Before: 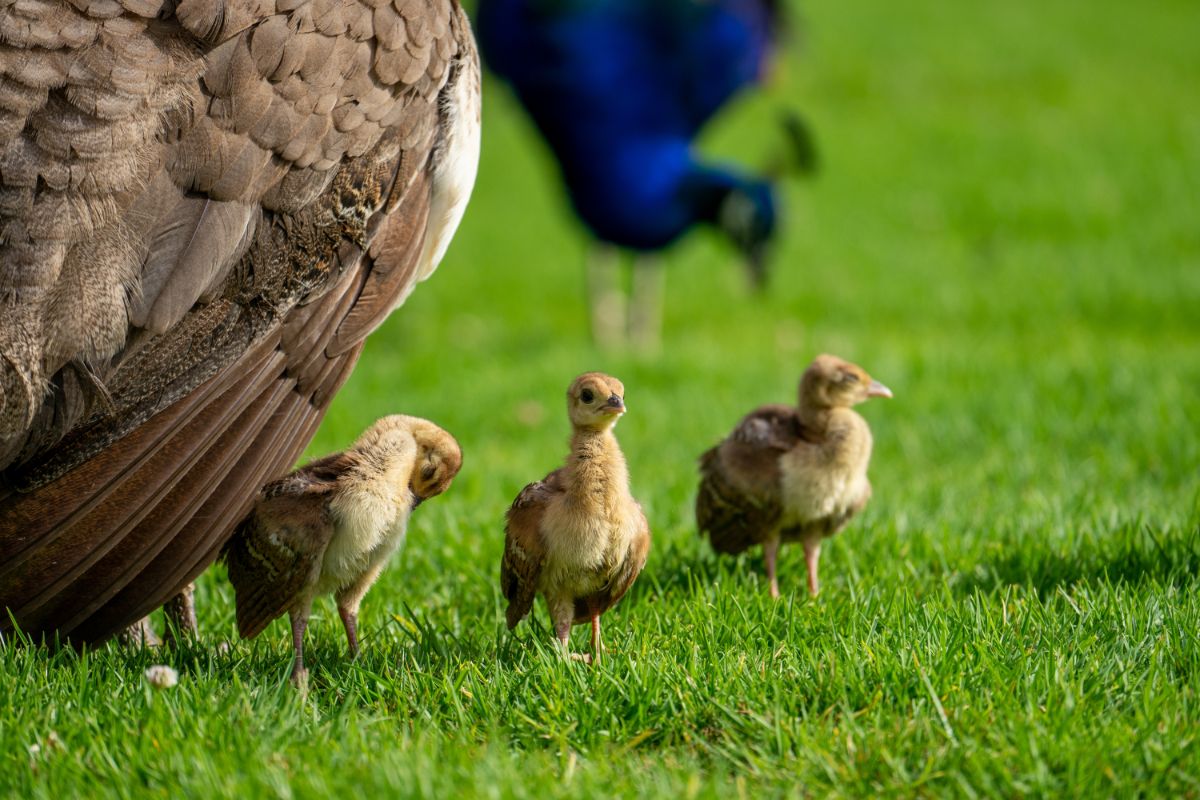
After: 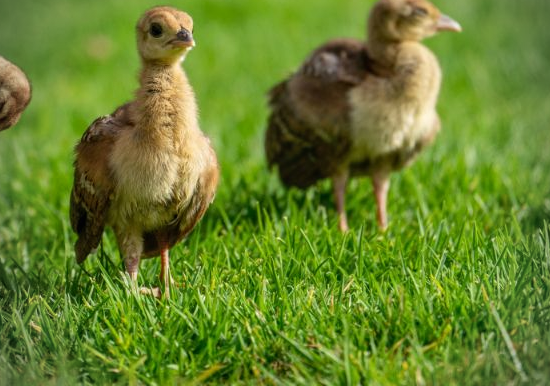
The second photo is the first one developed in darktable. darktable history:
crop: left 35.976%, top 45.819%, right 18.162%, bottom 5.807%
local contrast: detail 110%
vignetting: on, module defaults
